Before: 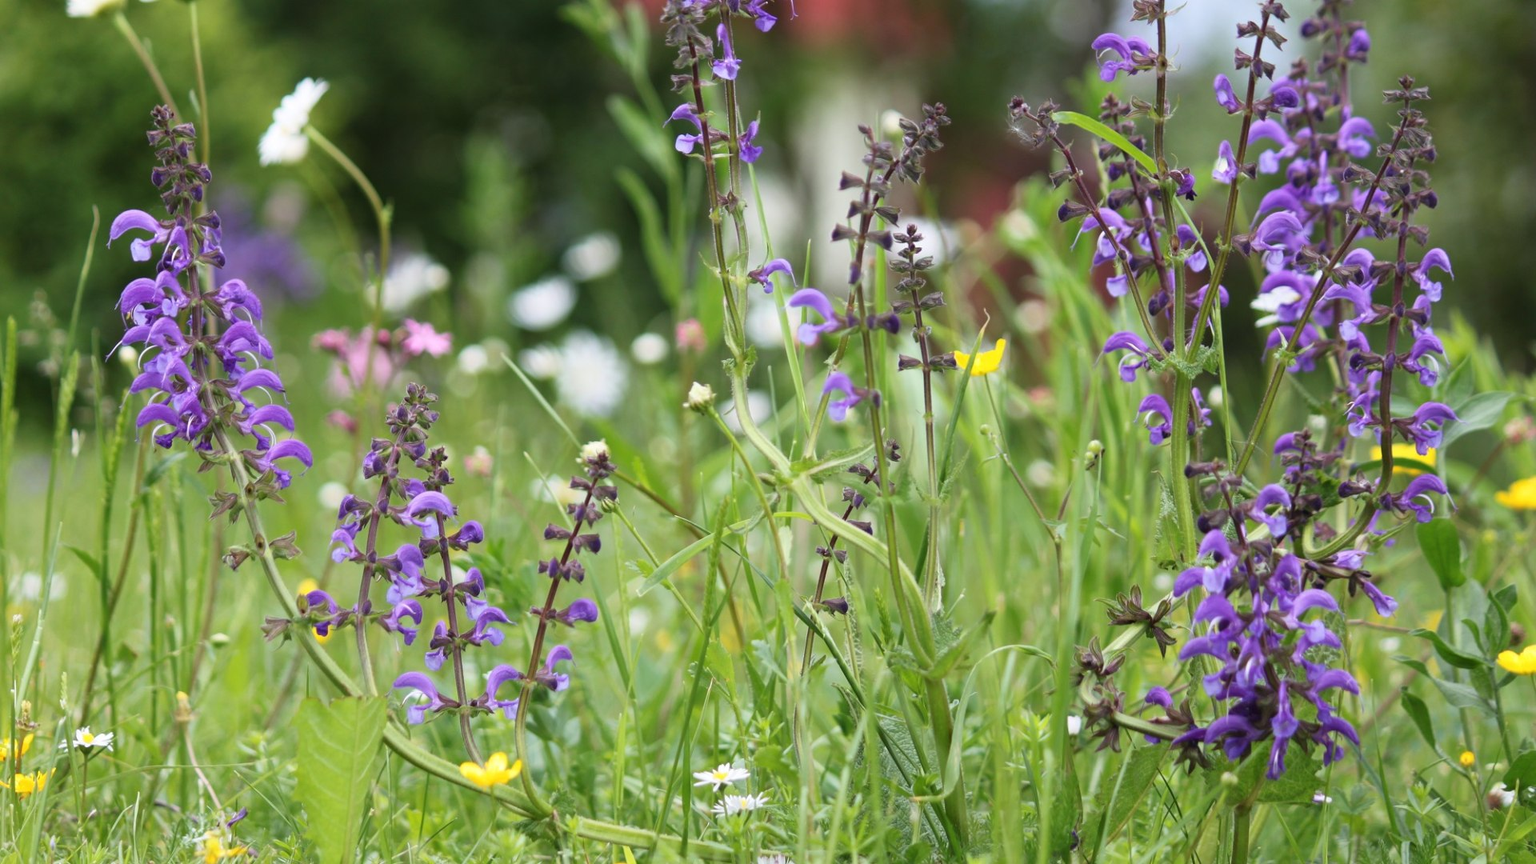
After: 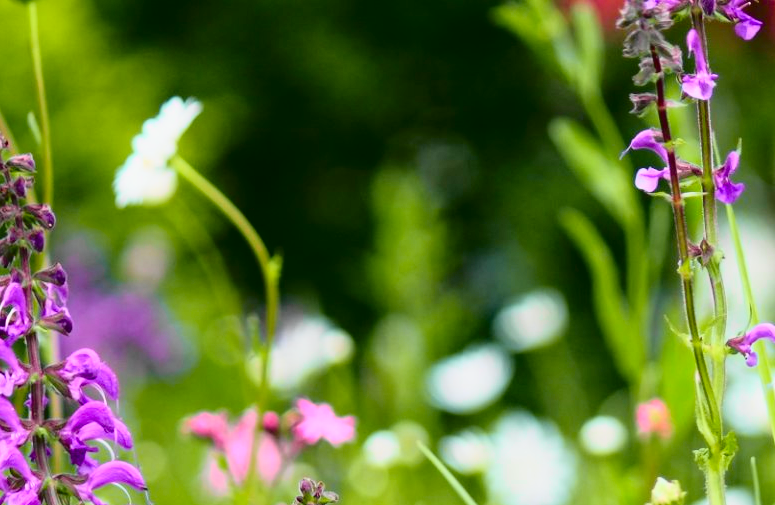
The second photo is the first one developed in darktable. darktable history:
crop and rotate: left 10.917%, top 0.059%, right 48.679%, bottom 53.128%
tone curve: curves: ch0 [(0, 0) (0.135, 0.09) (0.326, 0.386) (0.489, 0.573) (0.663, 0.749) (0.854, 0.897) (1, 0.974)]; ch1 [(0, 0) (0.366, 0.367) (0.475, 0.453) (0.494, 0.493) (0.504, 0.497) (0.544, 0.569) (0.562, 0.605) (0.622, 0.694) (1, 1)]; ch2 [(0, 0) (0.333, 0.346) (0.375, 0.375) (0.424, 0.43) (0.476, 0.492) (0.502, 0.503) (0.533, 0.534) (0.572, 0.603) (0.605, 0.656) (0.641, 0.709) (1, 1)], color space Lab, independent channels, preserve colors none
contrast brightness saturation: contrast 0.159, saturation 0.319
